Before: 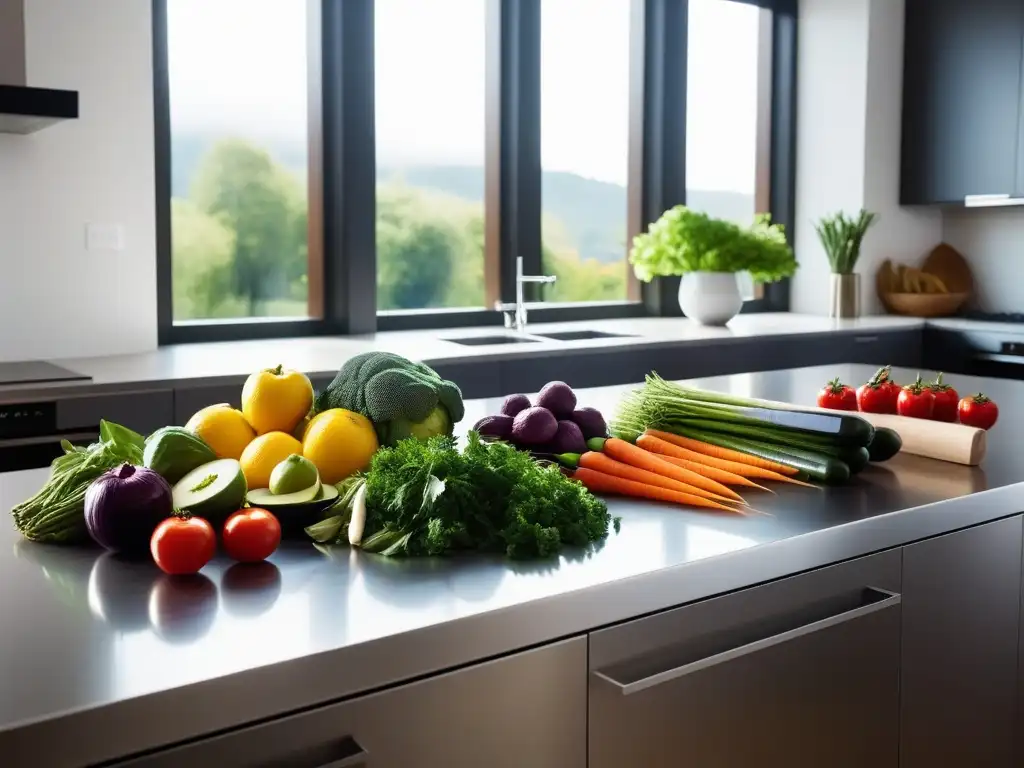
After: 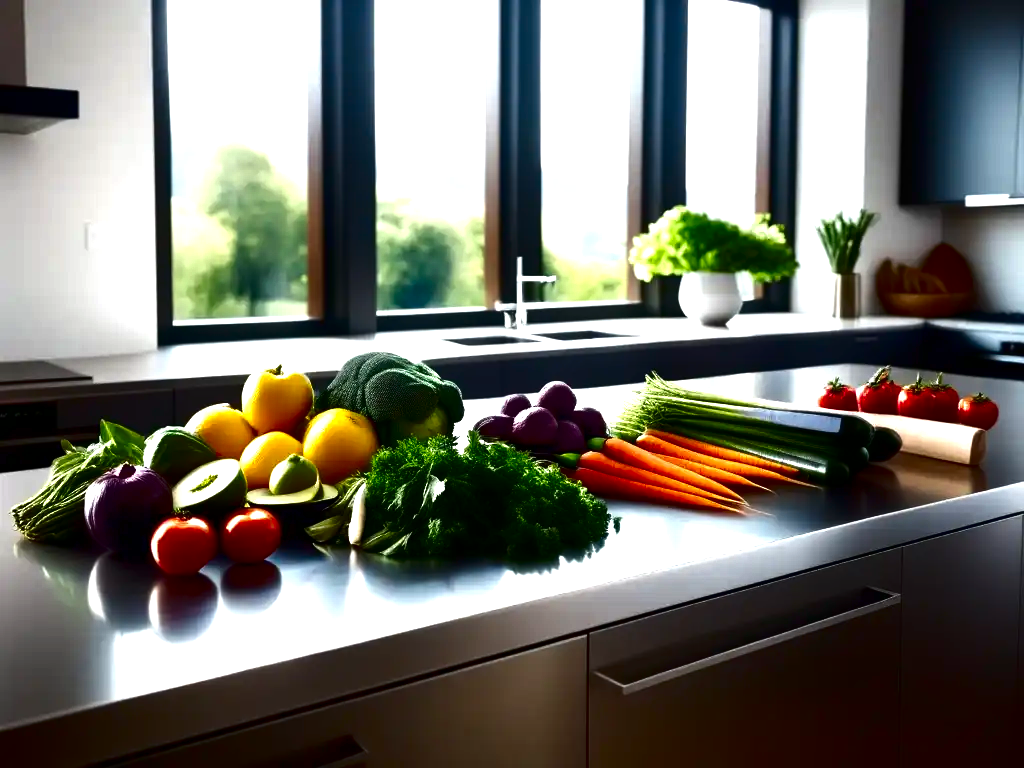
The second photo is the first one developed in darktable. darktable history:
exposure: black level correction 0, exposure 0.702 EV, compensate highlight preservation false
contrast brightness saturation: contrast 0.094, brightness -0.583, saturation 0.169
